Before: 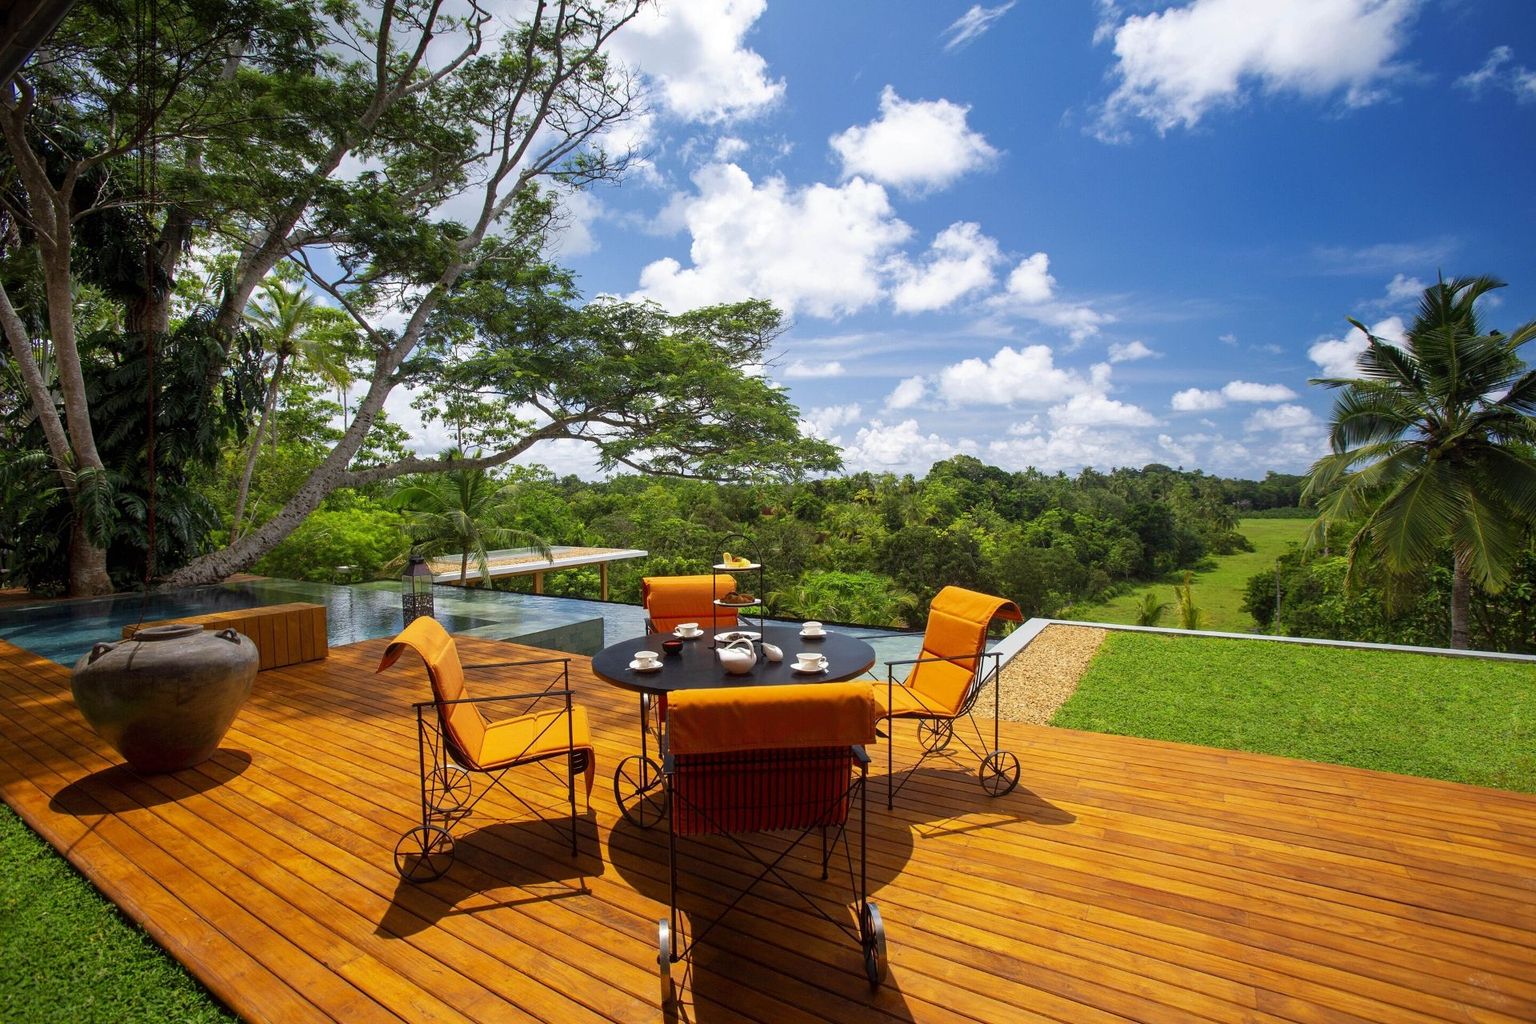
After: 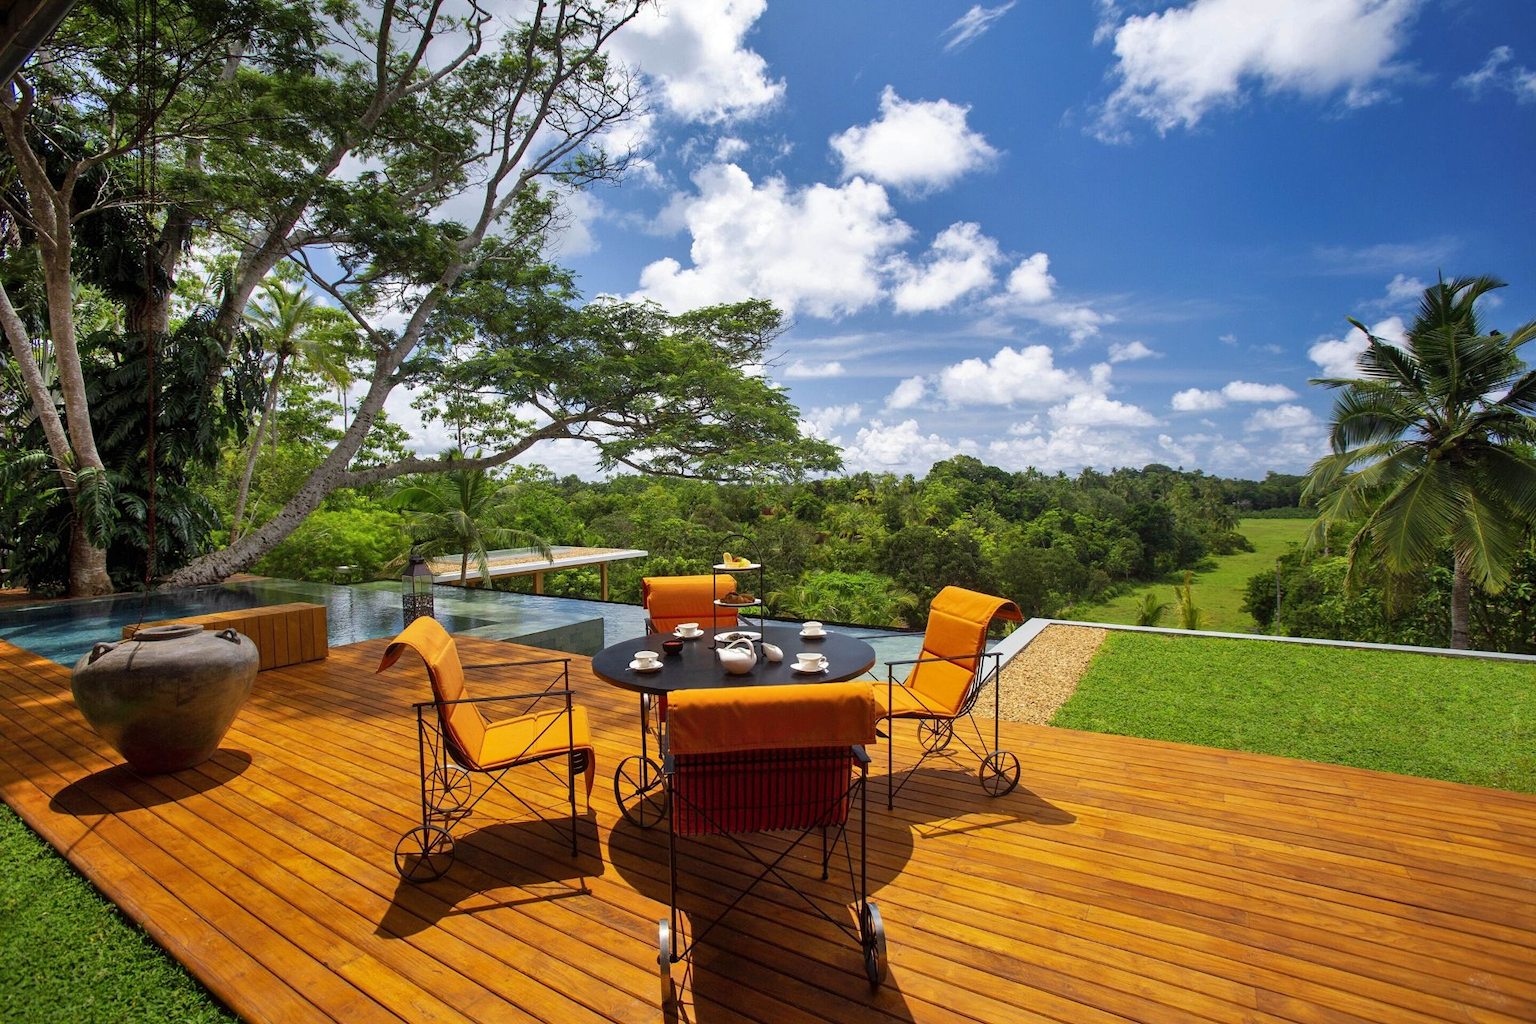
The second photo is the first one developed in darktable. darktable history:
base curve: curves: ch0 [(0, 0) (0.472, 0.455) (1, 1)], preserve colors none
shadows and highlights: low approximation 0.01, soften with gaussian
